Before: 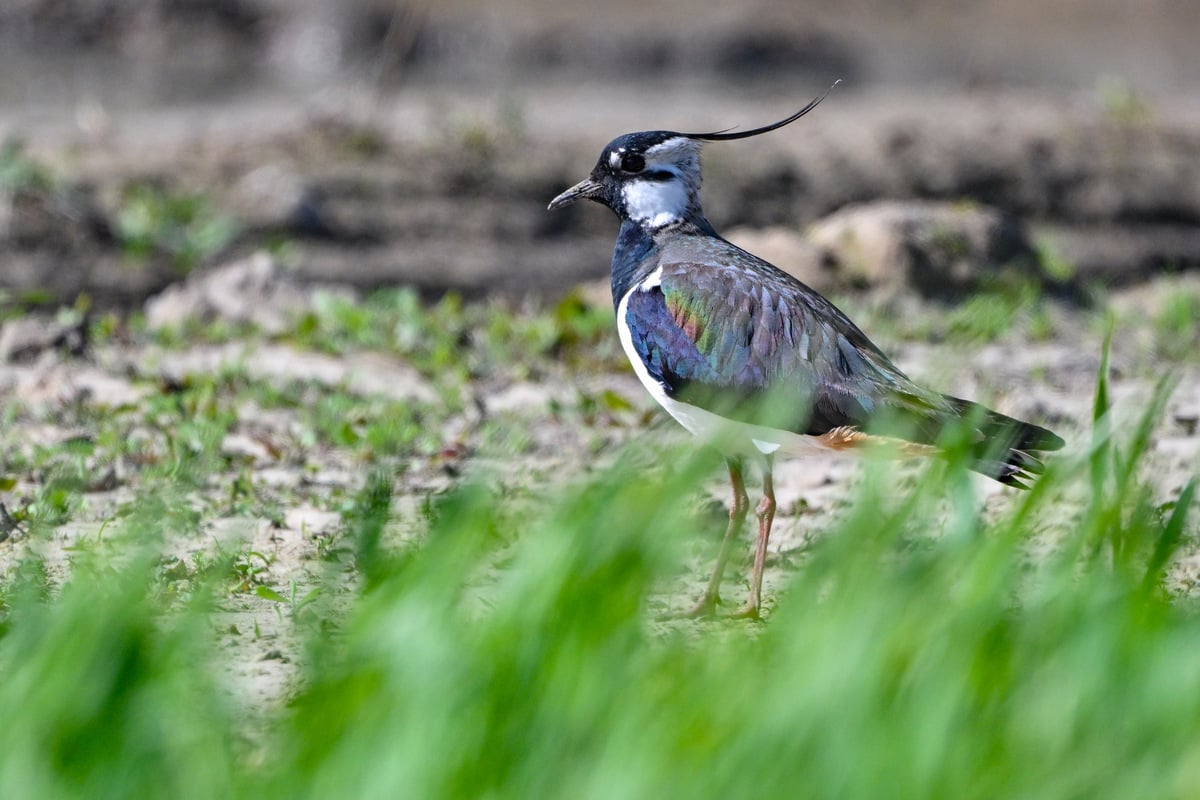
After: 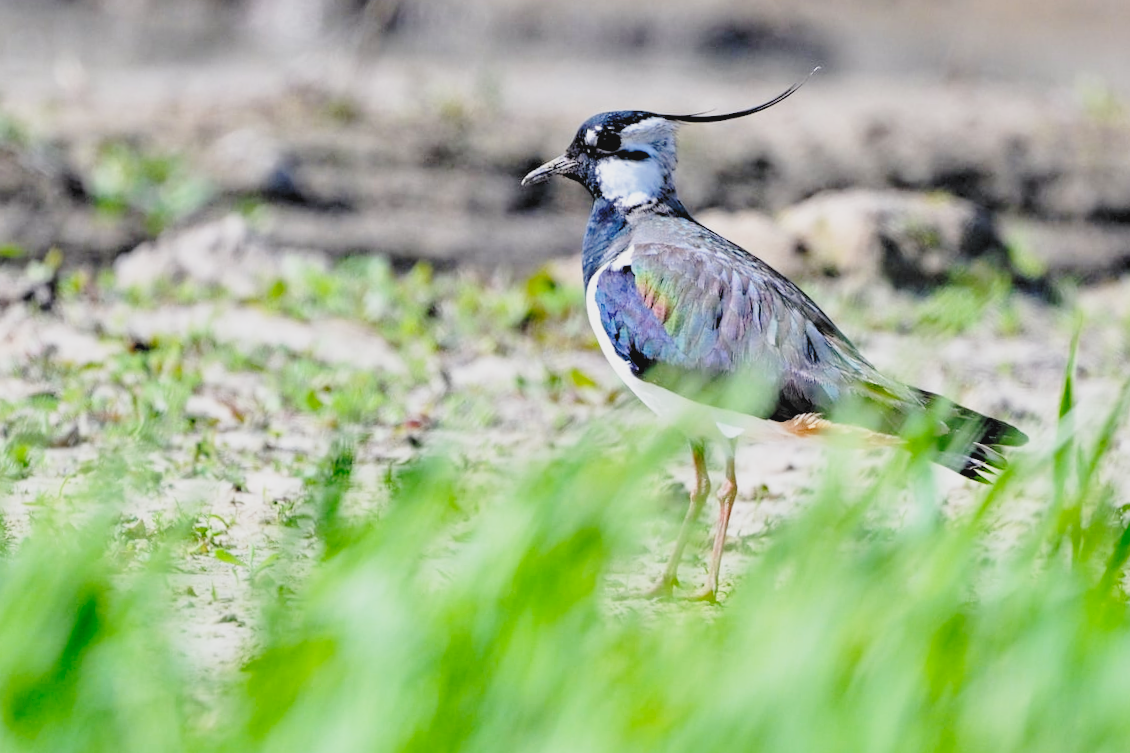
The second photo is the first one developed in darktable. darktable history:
contrast brightness saturation: contrast -0.1, saturation -0.1
base curve: curves: ch0 [(0, 0) (0.028, 0.03) (0.121, 0.232) (0.46, 0.748) (0.859, 0.968) (1, 1)], preserve colors none
crop and rotate: angle -2.38°
rgb levels: preserve colors sum RGB, levels [[0.038, 0.433, 0.934], [0, 0.5, 1], [0, 0.5, 1]]
shadows and highlights: shadows 20.55, highlights -20.99, soften with gaussian
